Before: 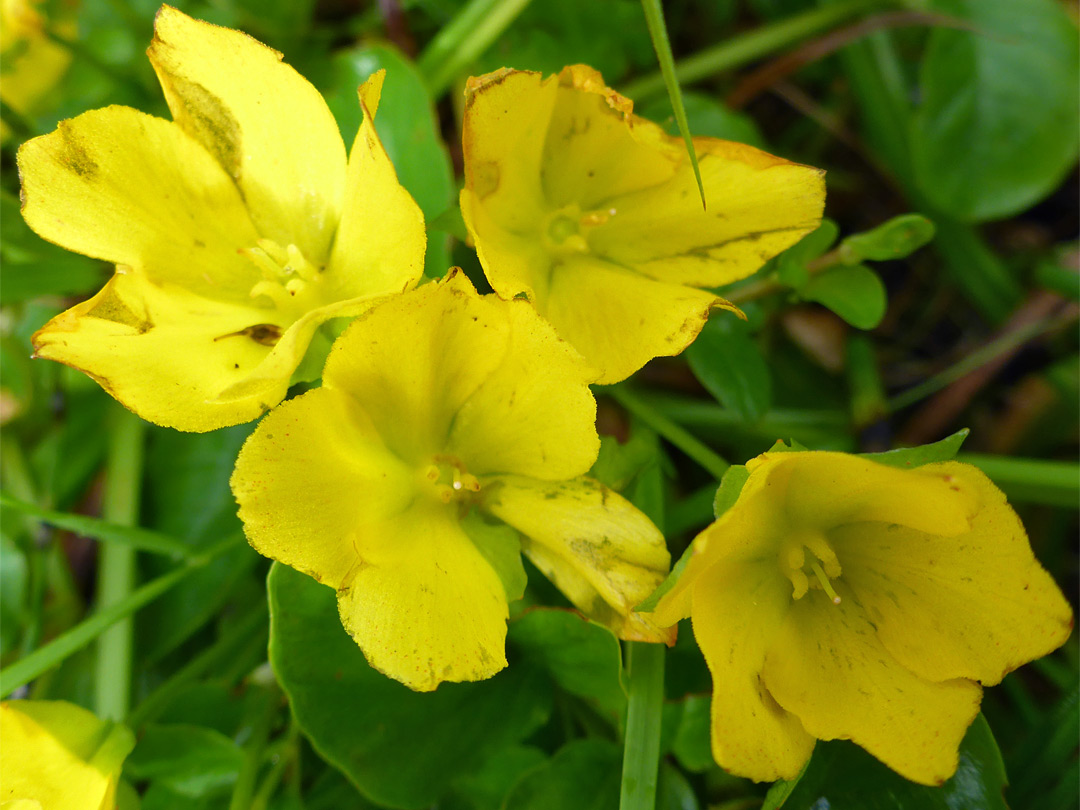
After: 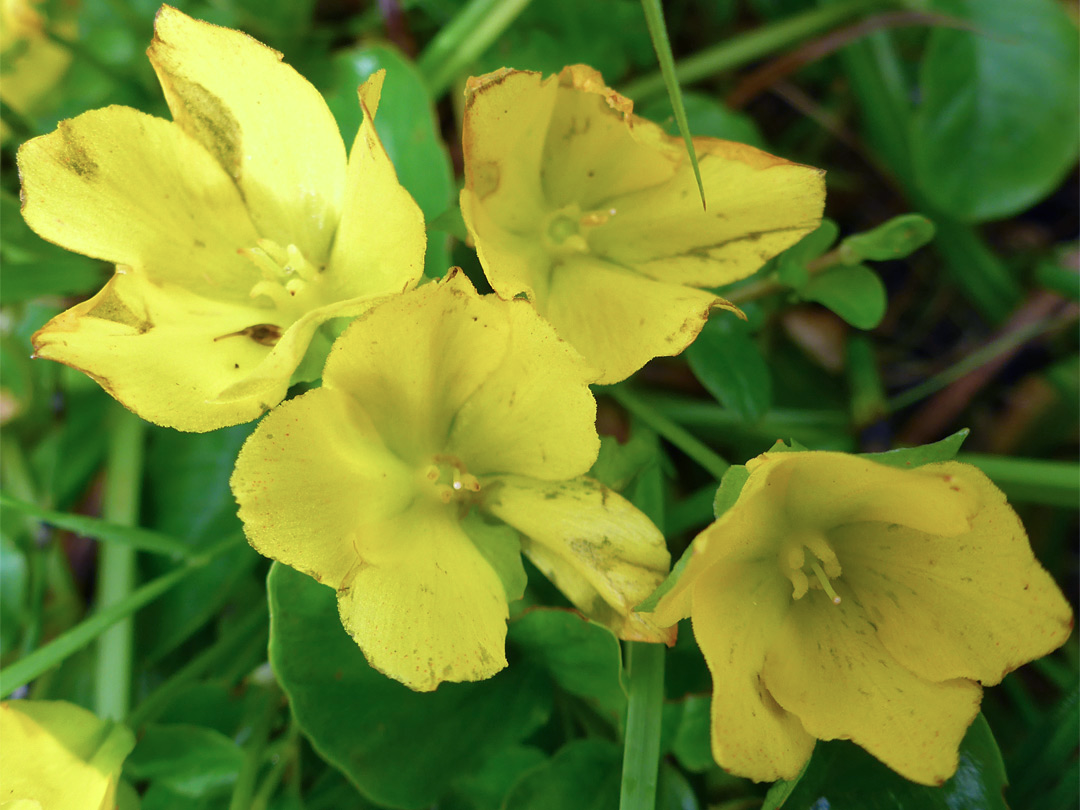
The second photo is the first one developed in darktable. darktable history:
color calibration: illuminant as shot in camera, x 0.379, y 0.397, temperature 4139.33 K
